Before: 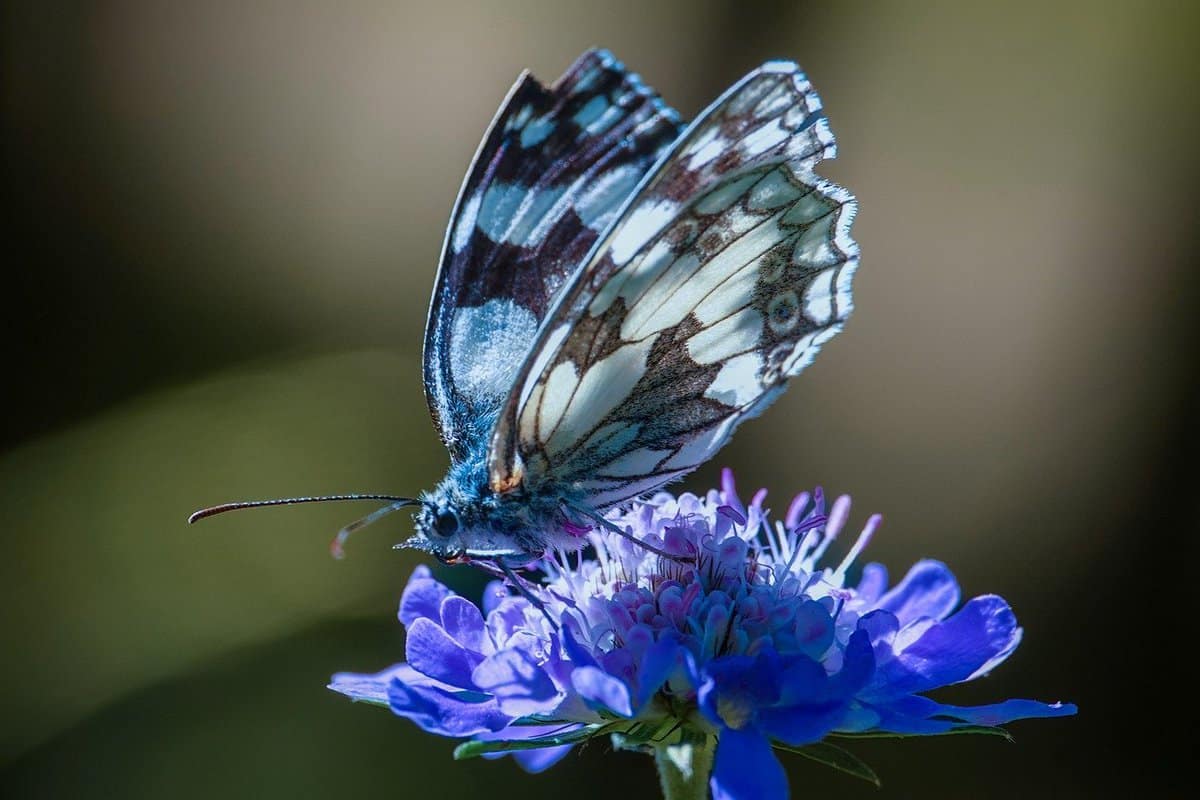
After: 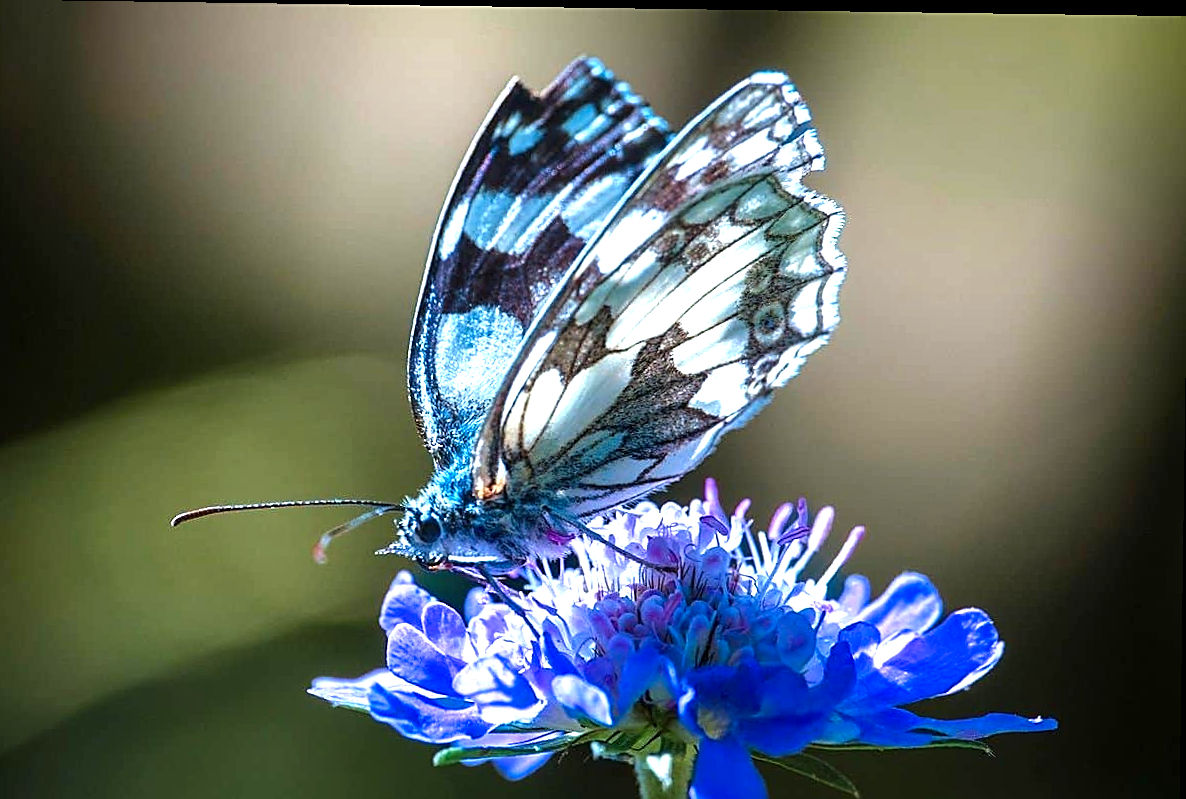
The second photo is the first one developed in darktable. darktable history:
sharpen: on, module defaults
color balance: contrast 10%
rotate and perspective: rotation 0.8°, automatic cropping off
crop: left 1.743%, right 0.268%, bottom 2.011%
exposure: exposure 0.95 EV, compensate highlight preservation false
